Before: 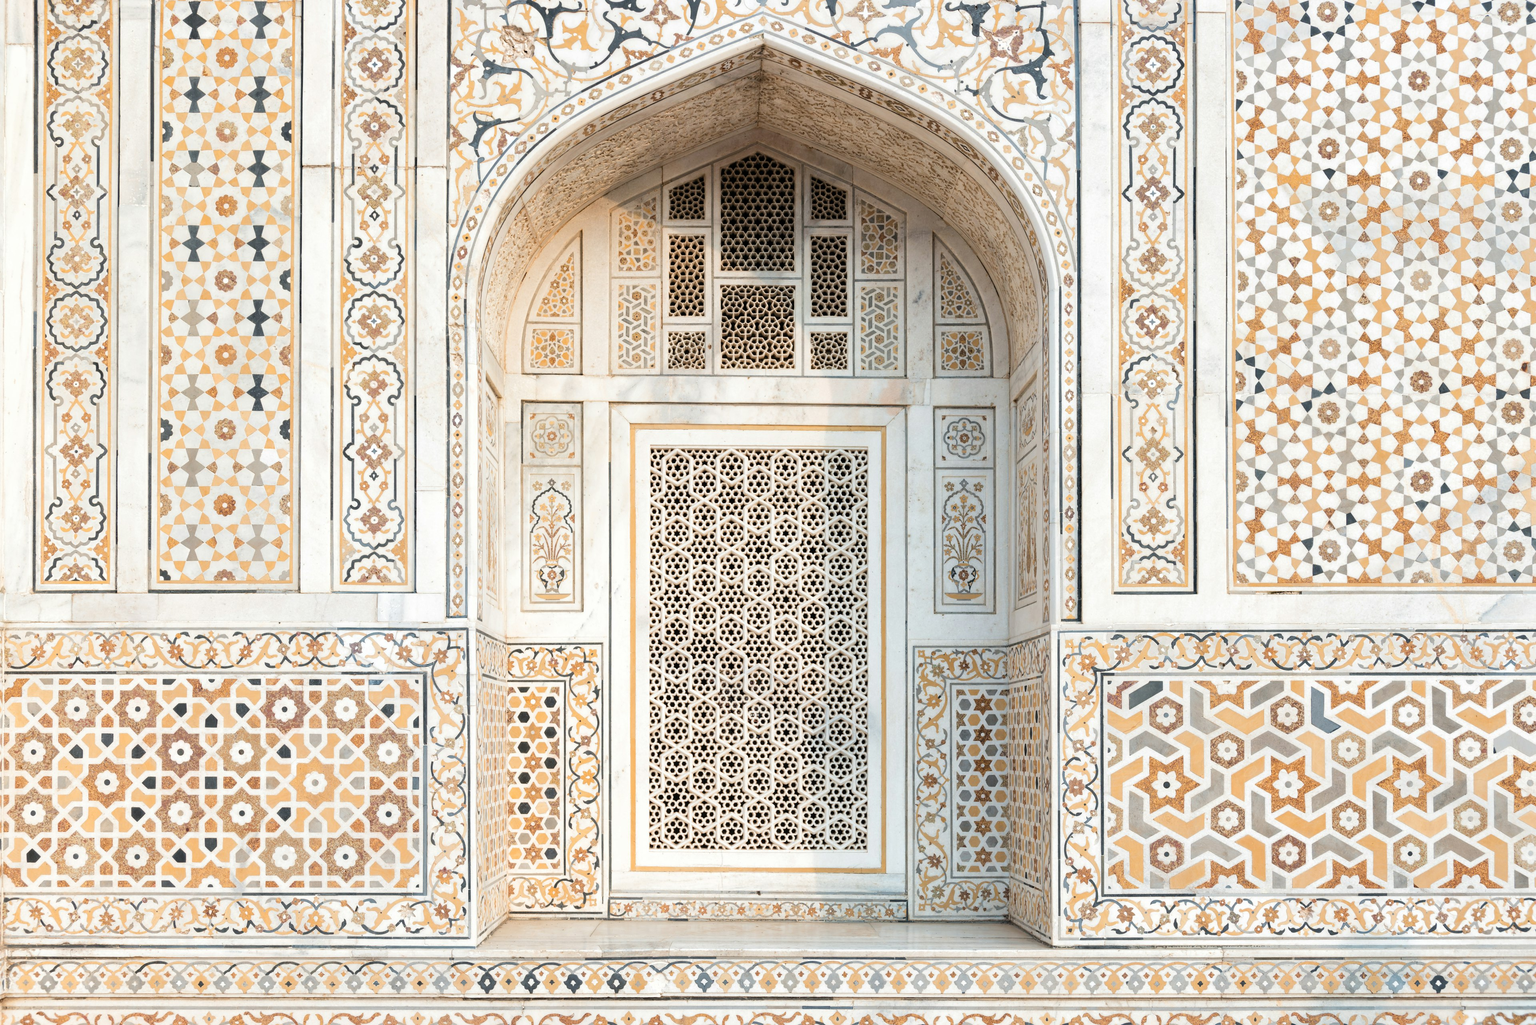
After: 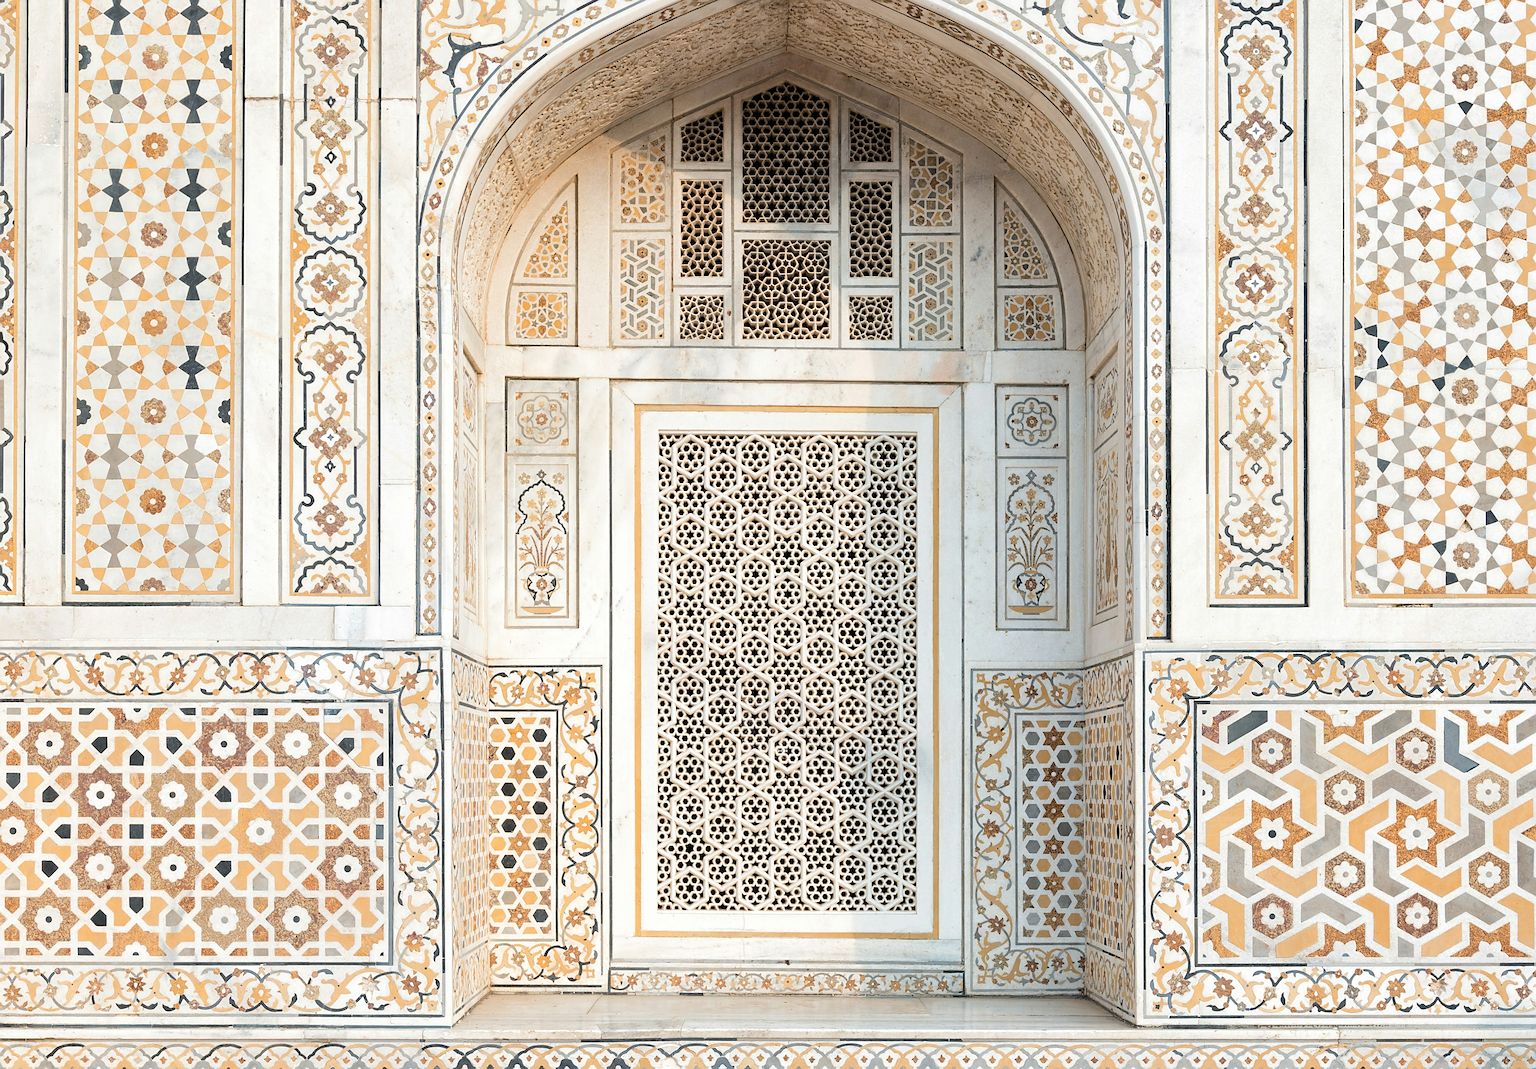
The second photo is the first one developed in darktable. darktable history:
sharpen: on, module defaults
crop: left 6.301%, top 8.185%, right 9.549%, bottom 4%
